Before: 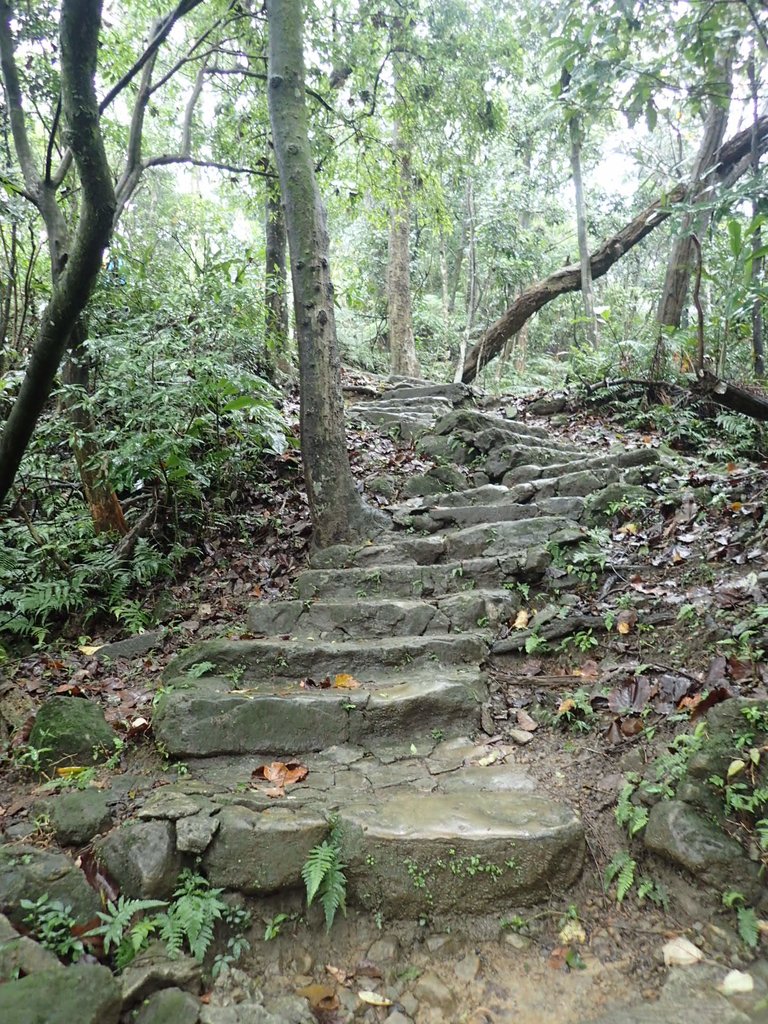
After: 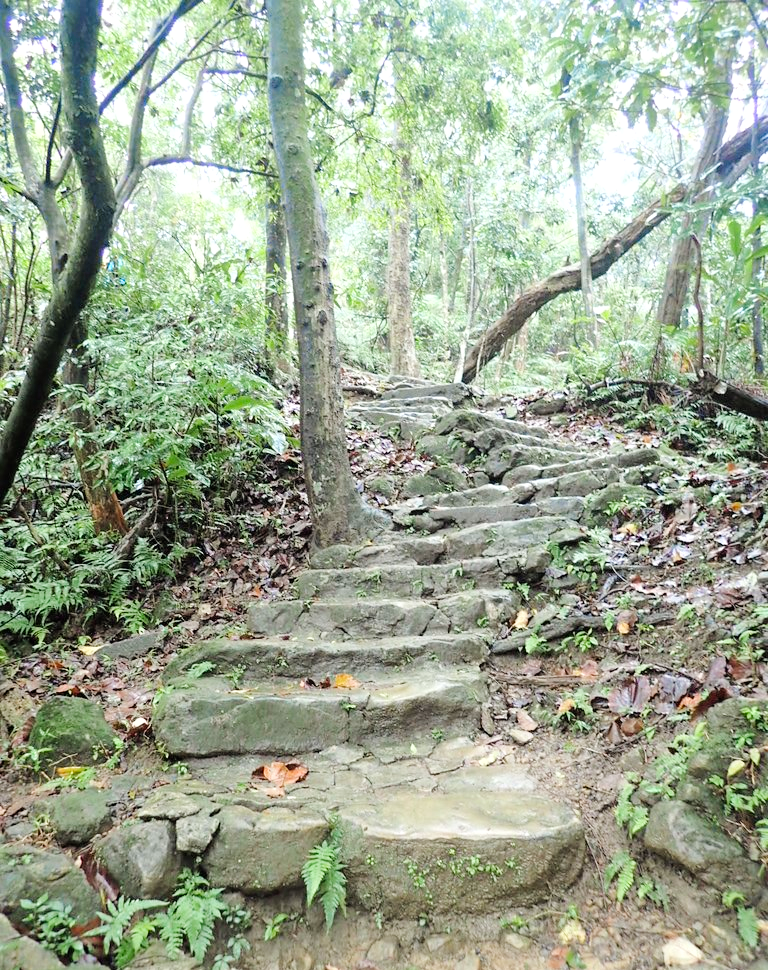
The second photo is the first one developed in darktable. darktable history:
crop and rotate: top 0.012%, bottom 5.261%
levels: white 99.95%, levels [0, 0.474, 0.947]
color zones: curves: ch1 [(0.25, 0.5) (0.747, 0.71)], mix 101.56%
exposure: black level correction 0, exposure 1.095 EV, compensate exposure bias true, compensate highlight preservation false
filmic rgb: black relative exposure -7.65 EV, white relative exposure 4.56 EV, hardness 3.61
shadows and highlights: shadows 9.78, white point adjustment 1.02, highlights -39.46
